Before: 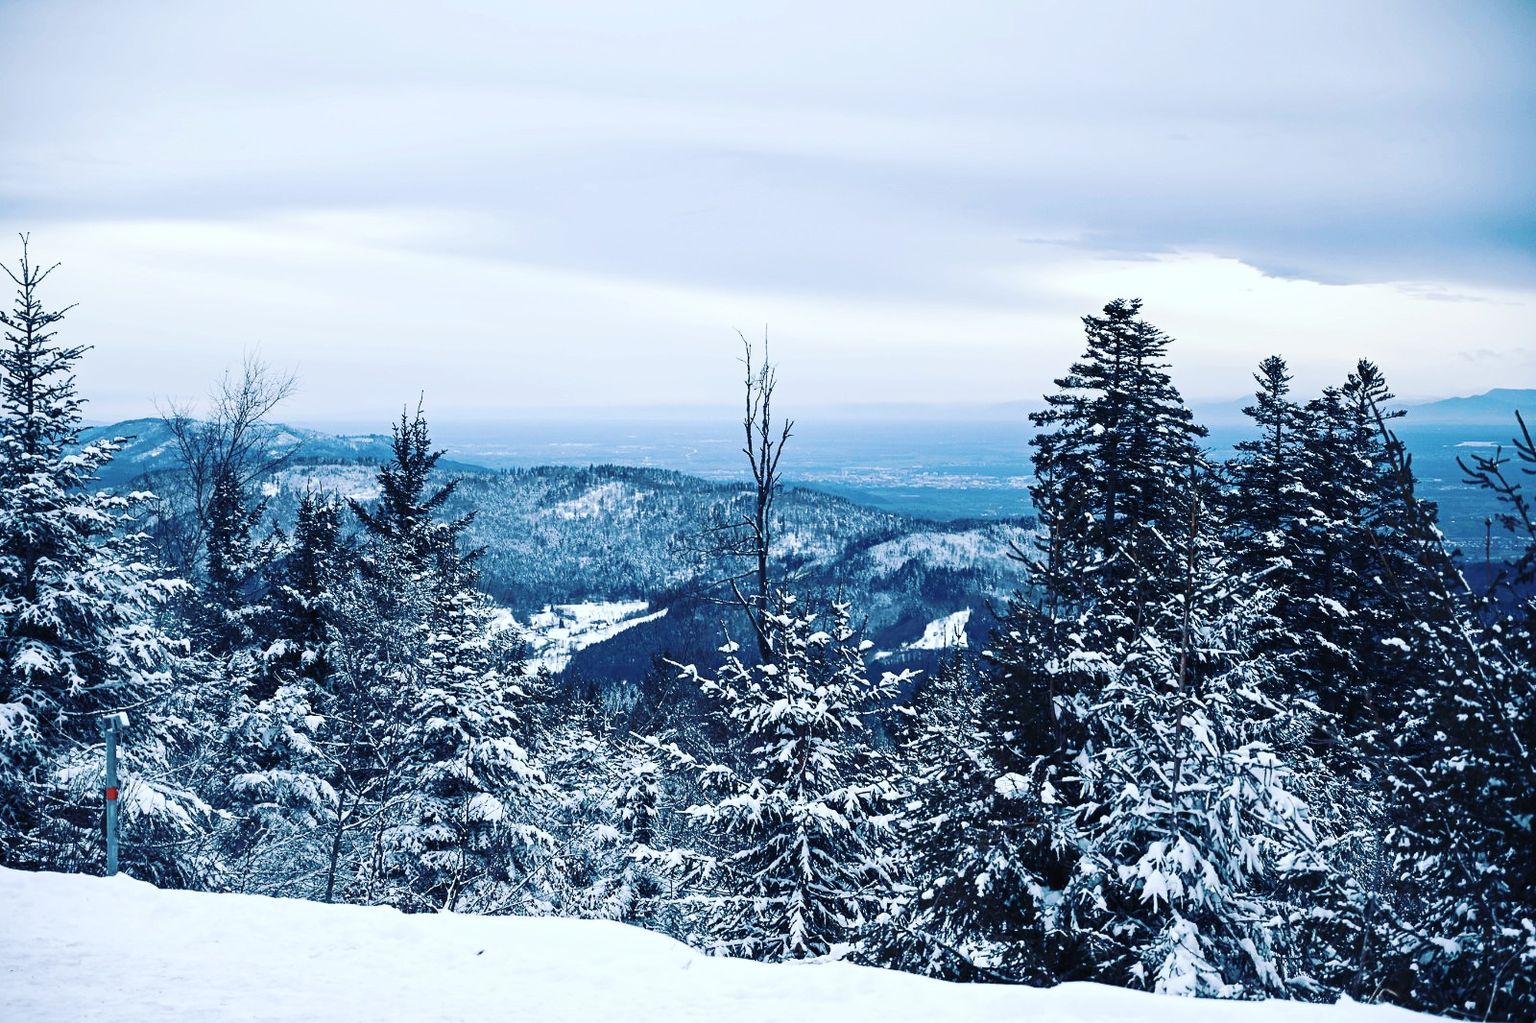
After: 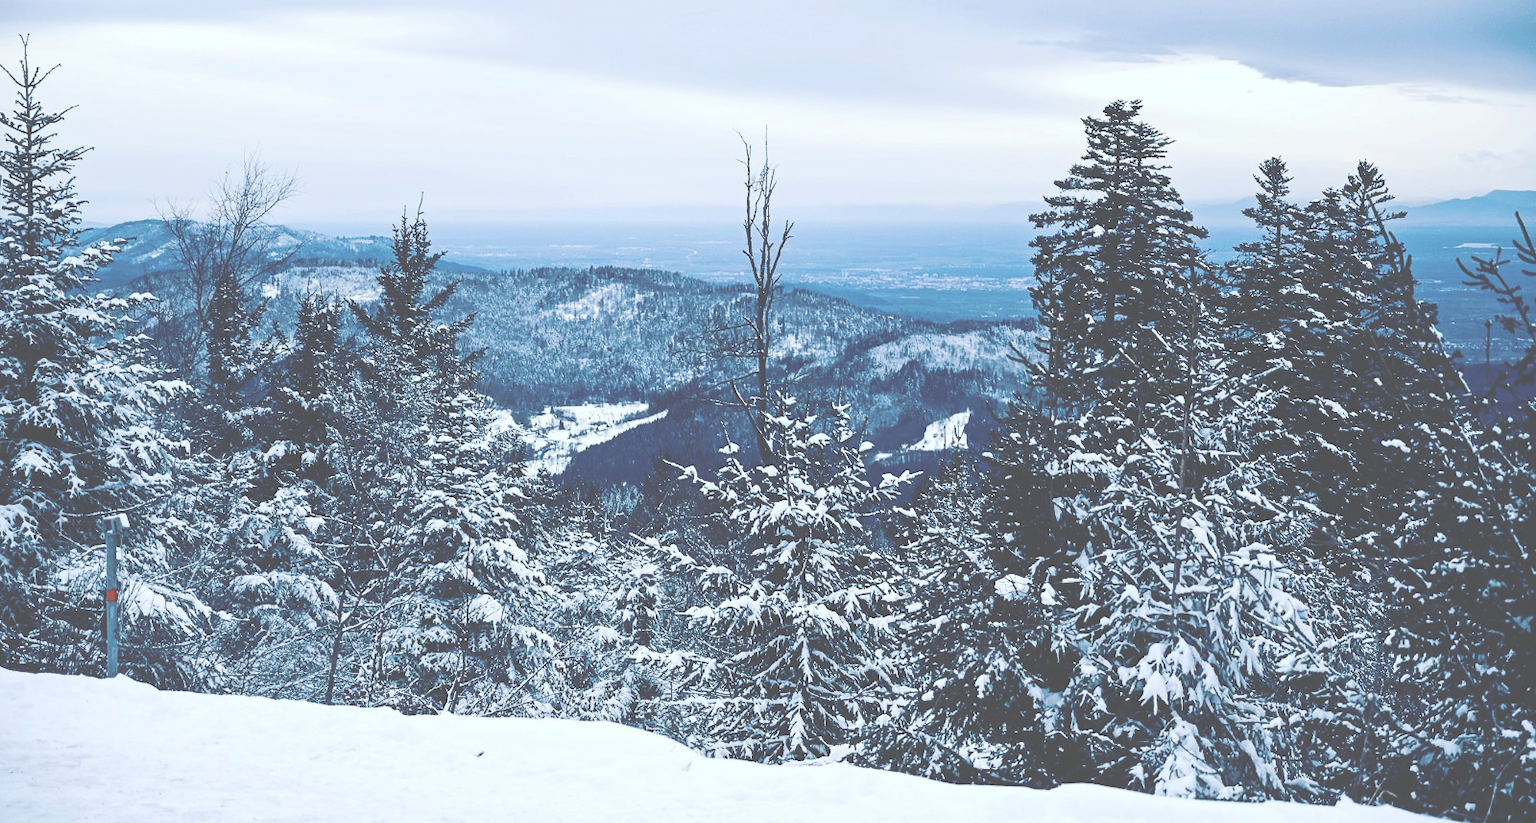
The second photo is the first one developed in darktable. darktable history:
exposure: black level correction -0.087, compensate highlight preservation false
crop and rotate: top 19.435%
